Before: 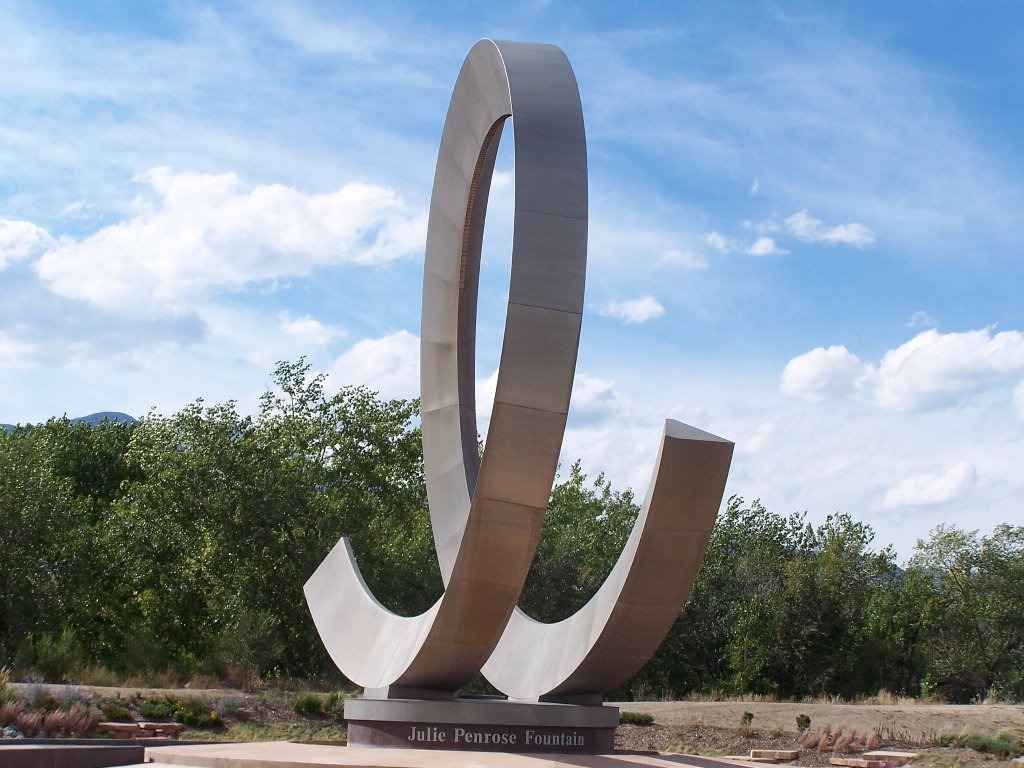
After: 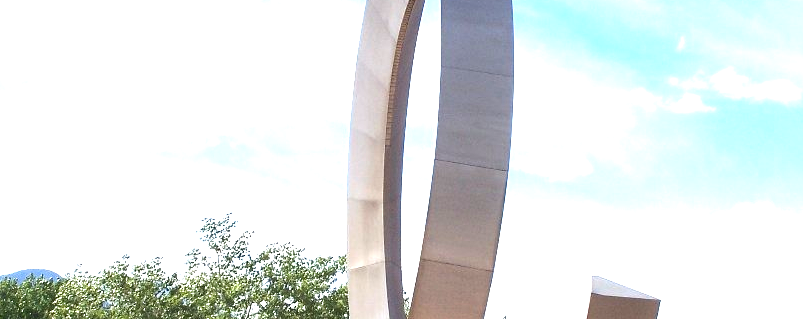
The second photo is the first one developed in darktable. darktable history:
exposure: black level correction 0, exposure 1.389 EV, compensate highlight preservation false
base curve: preserve colors none
crop: left 7.253%, top 18.702%, right 14.311%, bottom 39.732%
